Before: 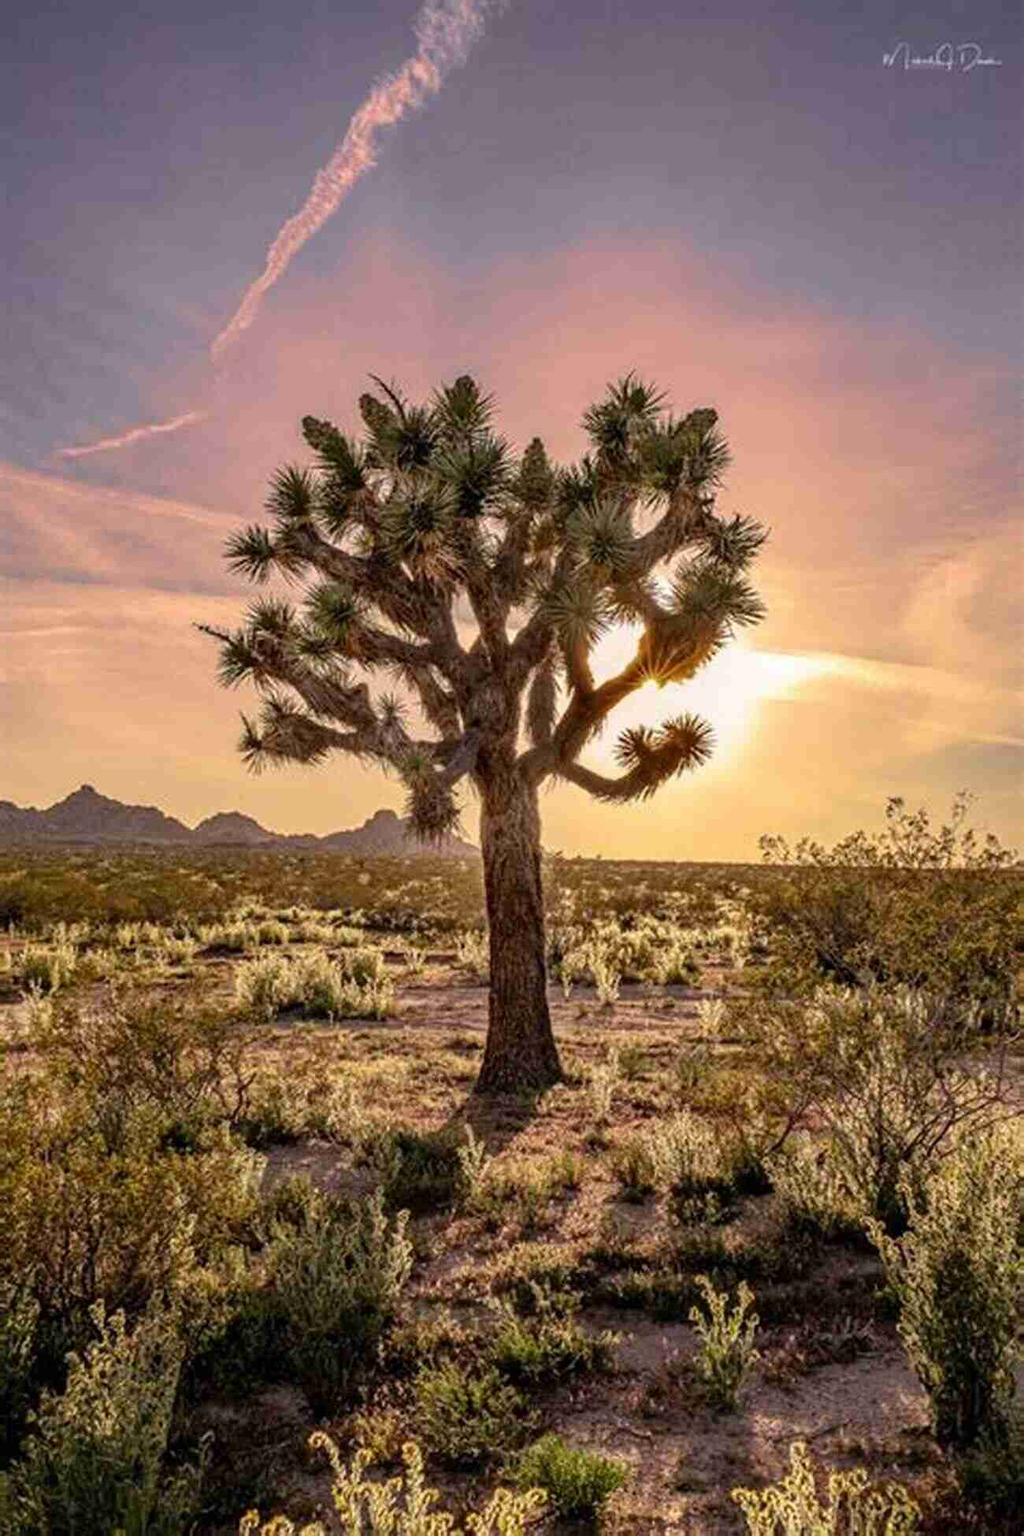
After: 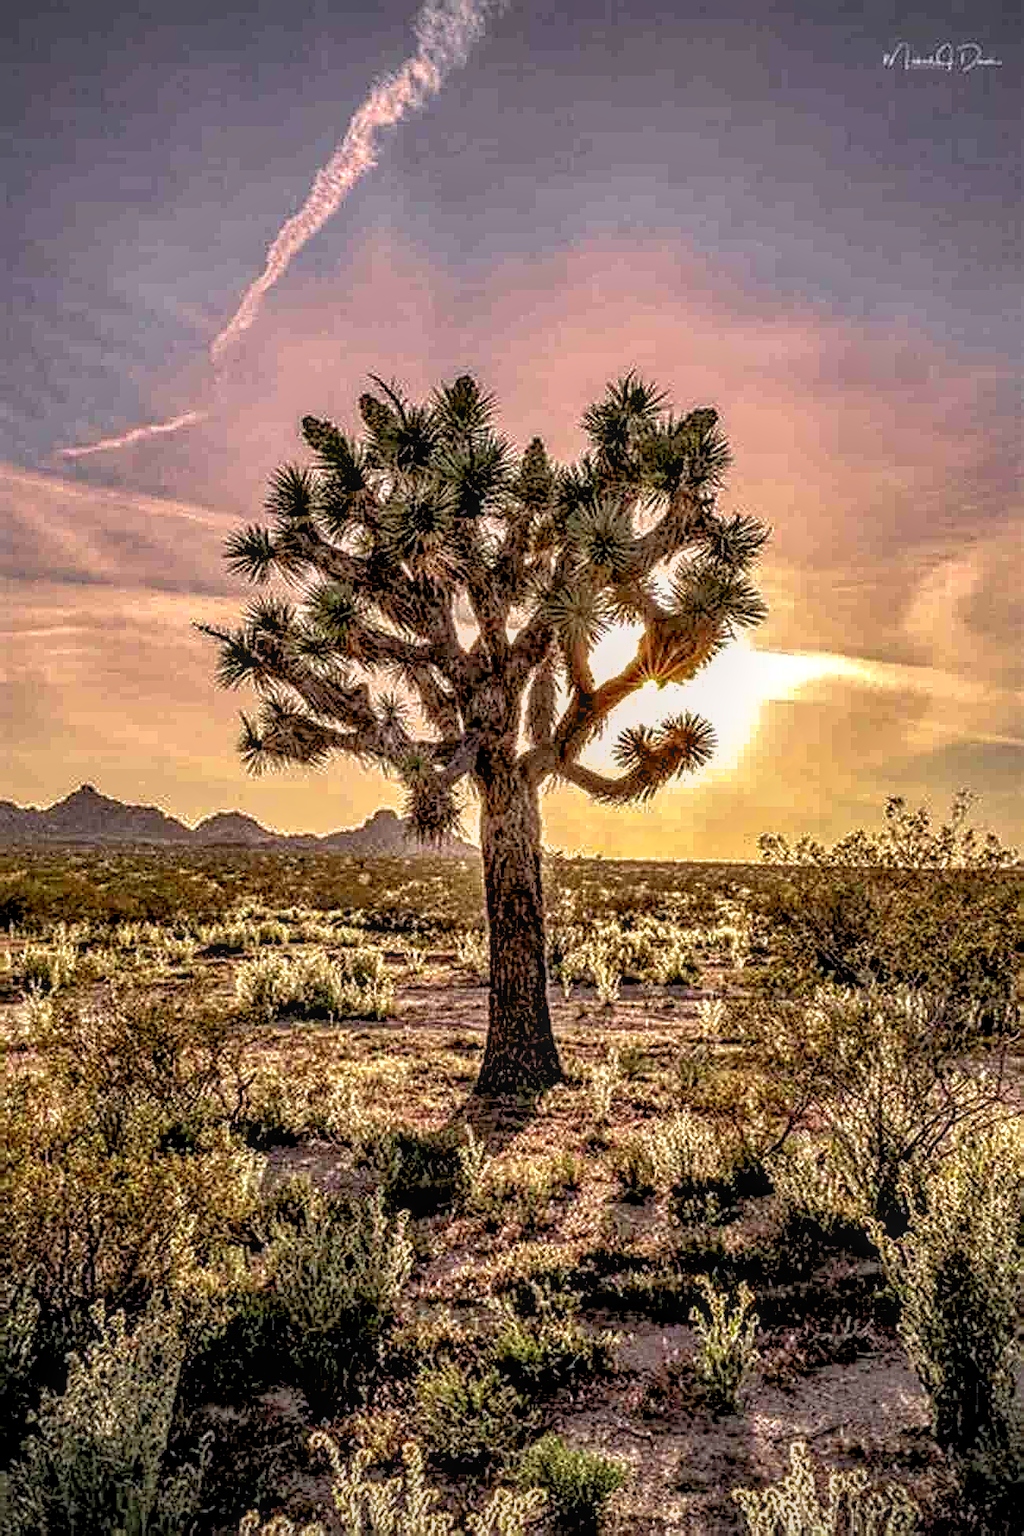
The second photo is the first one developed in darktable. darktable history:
local contrast: highlights 0%, shadows 0%, detail 133%
contrast equalizer: y [[0.601, 0.6, 0.598, 0.598, 0.6, 0.601], [0.5 ×6], [0.5 ×6], [0 ×6], [0 ×6]]
shadows and highlights: on, module defaults
sharpen: radius 1.4, amount 1.25, threshold 0.7
levels: levels [0.018, 0.493, 1]
vignetting: unbound false
